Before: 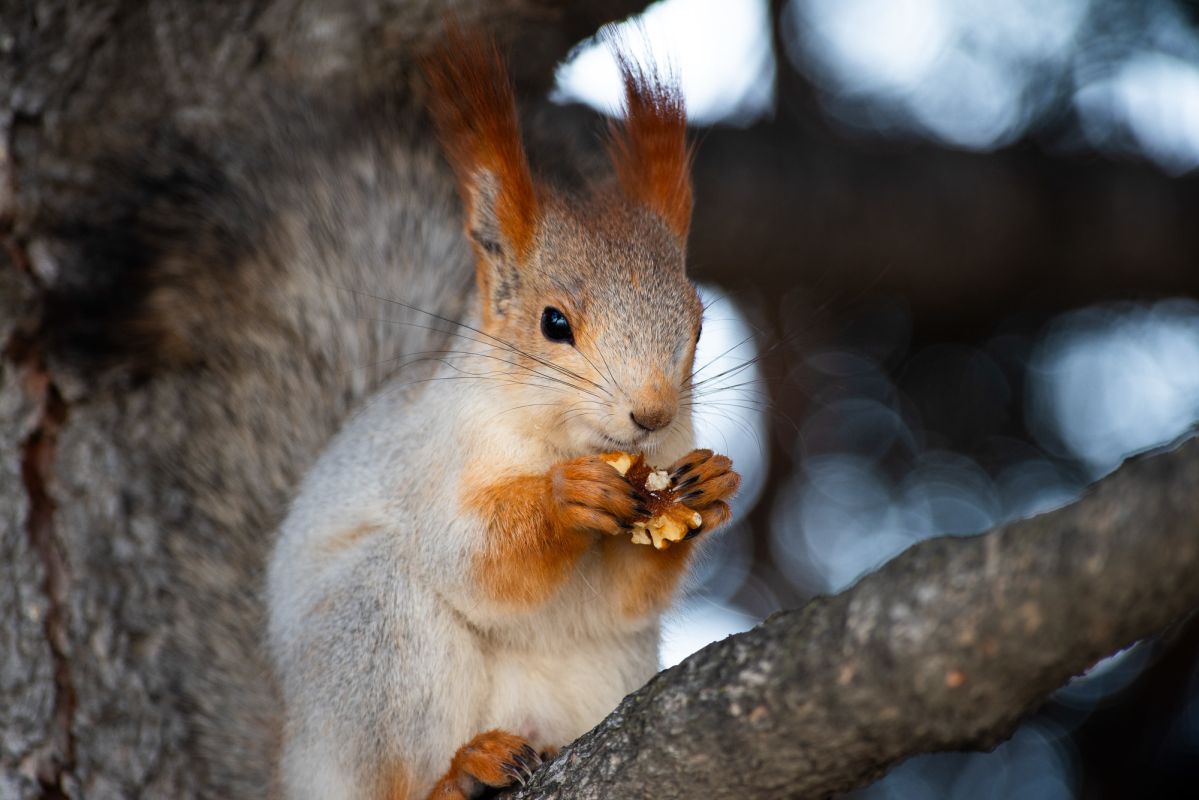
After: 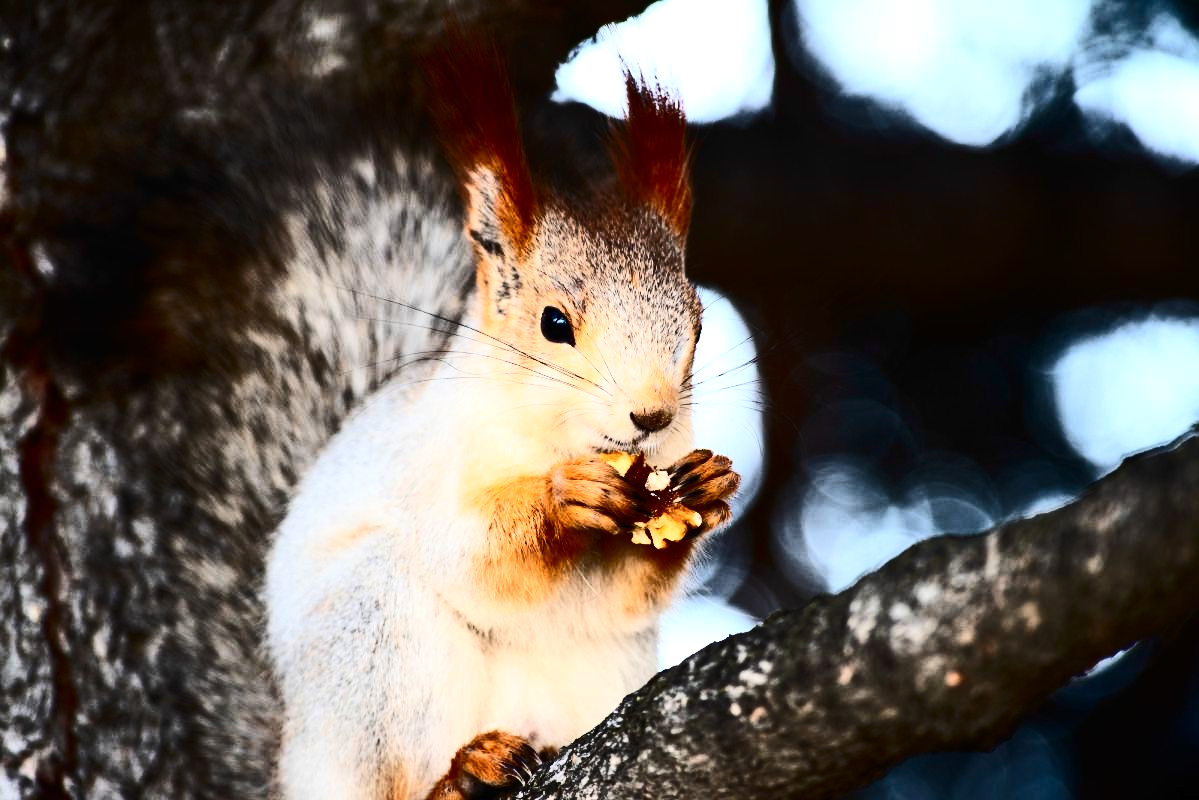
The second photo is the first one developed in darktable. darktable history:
tone equalizer: -8 EV -0.383 EV, -7 EV -0.427 EV, -6 EV -0.303 EV, -5 EV -0.238 EV, -3 EV 0.218 EV, -2 EV 0.352 EV, -1 EV 0.376 EV, +0 EV 0.42 EV, edges refinement/feathering 500, mask exposure compensation -1.57 EV, preserve details no
contrast brightness saturation: contrast 0.414, brightness 0.105, saturation 0.21
tone curve: curves: ch0 [(0, 0) (0.003, 0.008) (0.011, 0.011) (0.025, 0.018) (0.044, 0.028) (0.069, 0.039) (0.1, 0.056) (0.136, 0.081) (0.177, 0.118) (0.224, 0.164) (0.277, 0.223) (0.335, 0.3) (0.399, 0.399) (0.468, 0.51) (0.543, 0.618) (0.623, 0.71) (0.709, 0.79) (0.801, 0.865) (0.898, 0.93) (1, 1)], color space Lab, independent channels, preserve colors none
exposure: exposure 0.13 EV, compensate highlight preservation false
